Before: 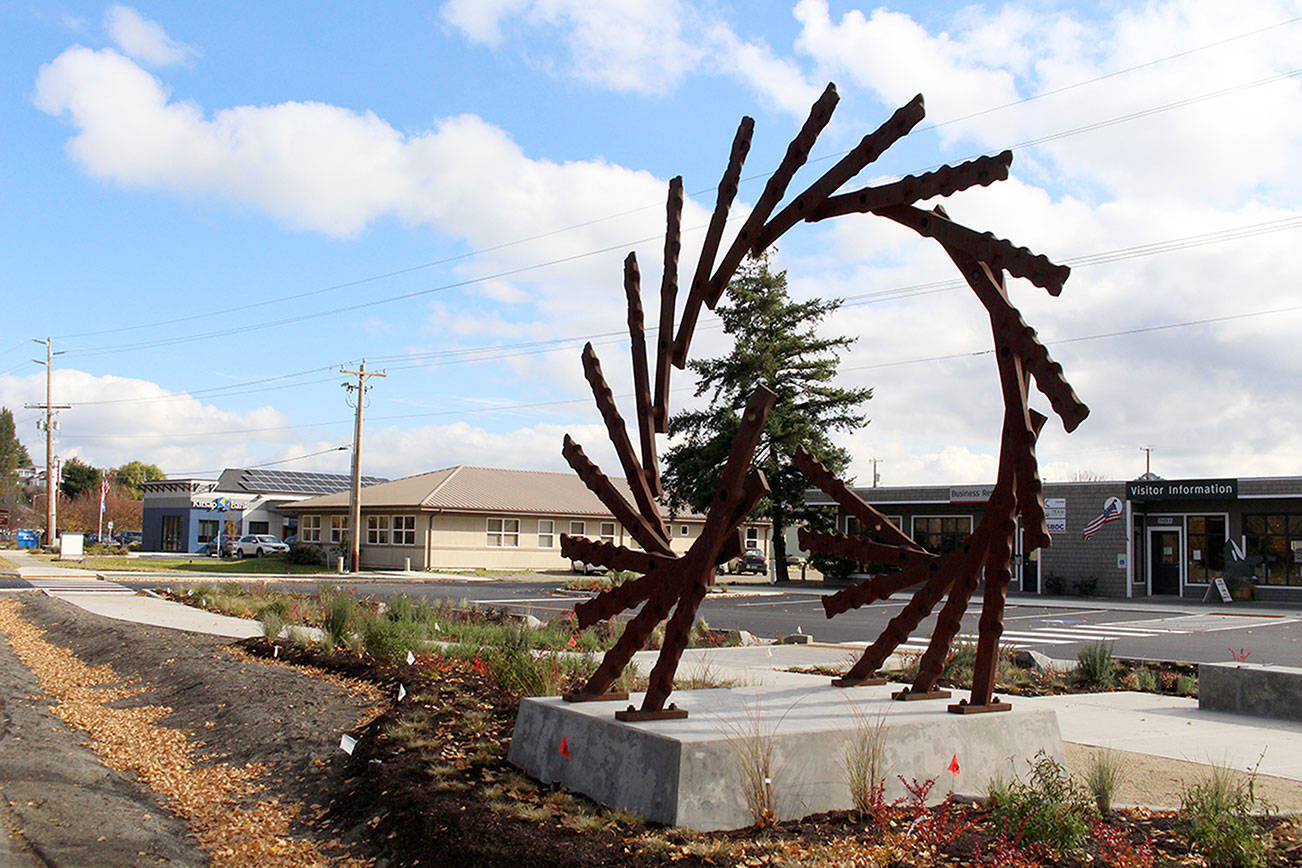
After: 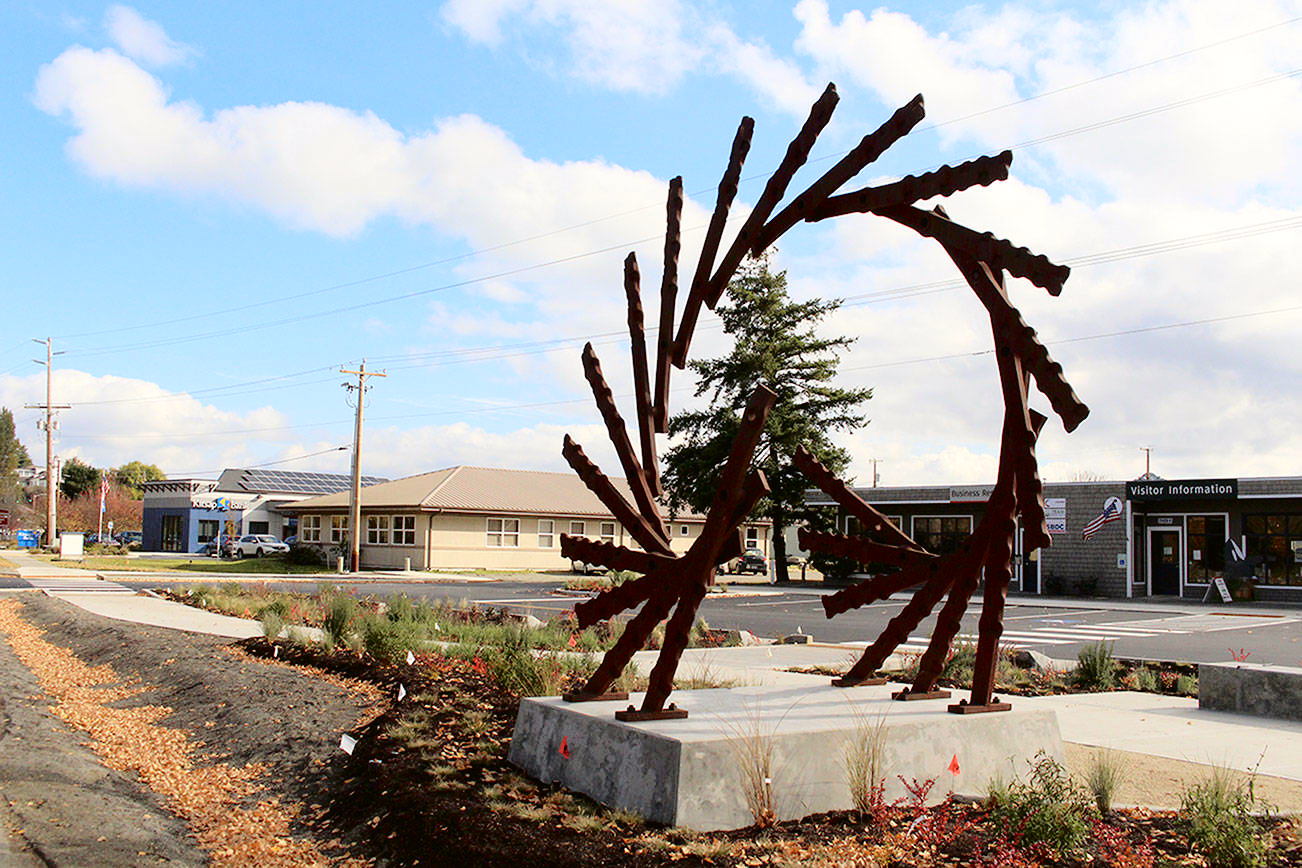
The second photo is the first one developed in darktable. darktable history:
tone curve: curves: ch0 [(0, 0.01) (0.058, 0.039) (0.159, 0.117) (0.282, 0.327) (0.45, 0.534) (0.676, 0.751) (0.89, 0.919) (1, 1)]; ch1 [(0, 0) (0.094, 0.081) (0.285, 0.299) (0.385, 0.403) (0.447, 0.455) (0.495, 0.496) (0.544, 0.552) (0.589, 0.612) (0.722, 0.728) (1, 1)]; ch2 [(0, 0) (0.257, 0.217) (0.43, 0.421) (0.498, 0.507) (0.531, 0.544) (0.56, 0.579) (0.625, 0.642) (1, 1)], color space Lab, independent channels, preserve colors none
